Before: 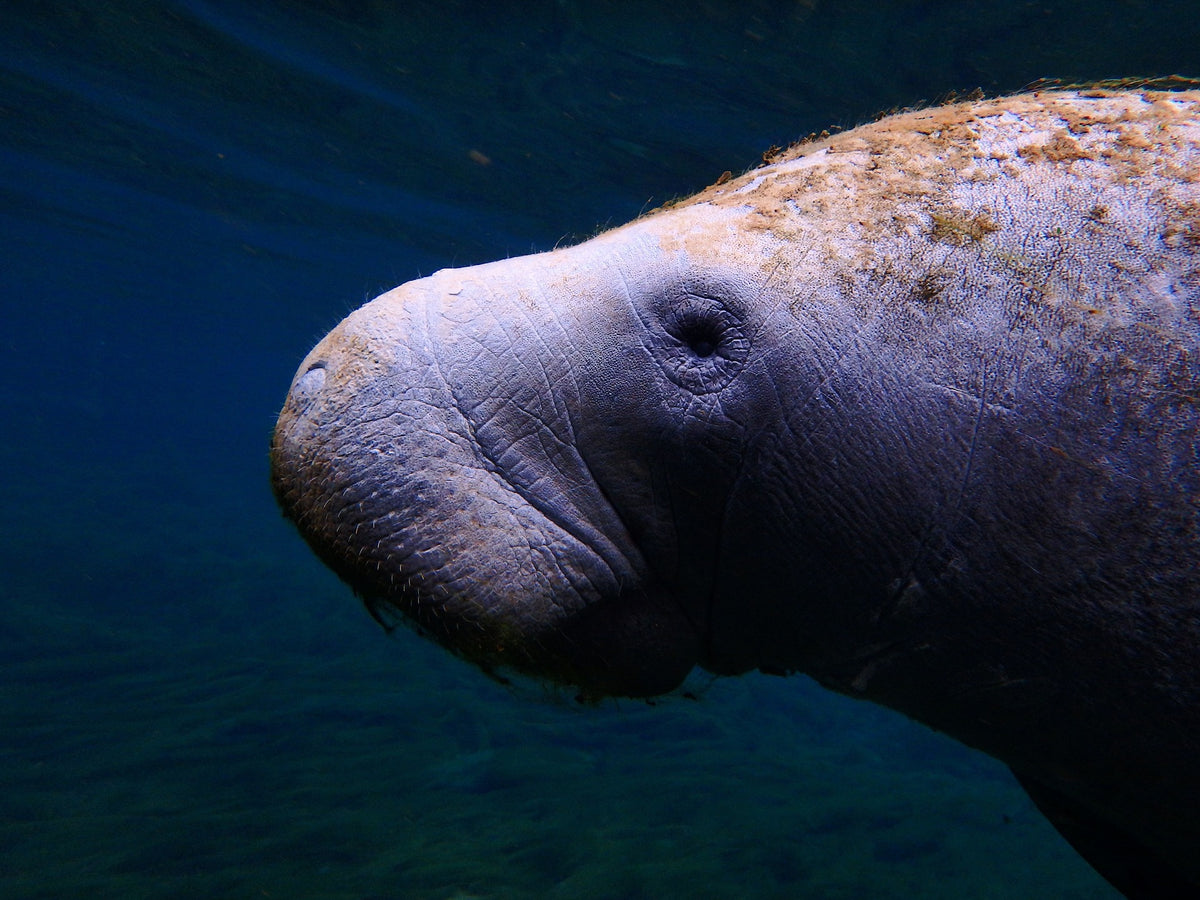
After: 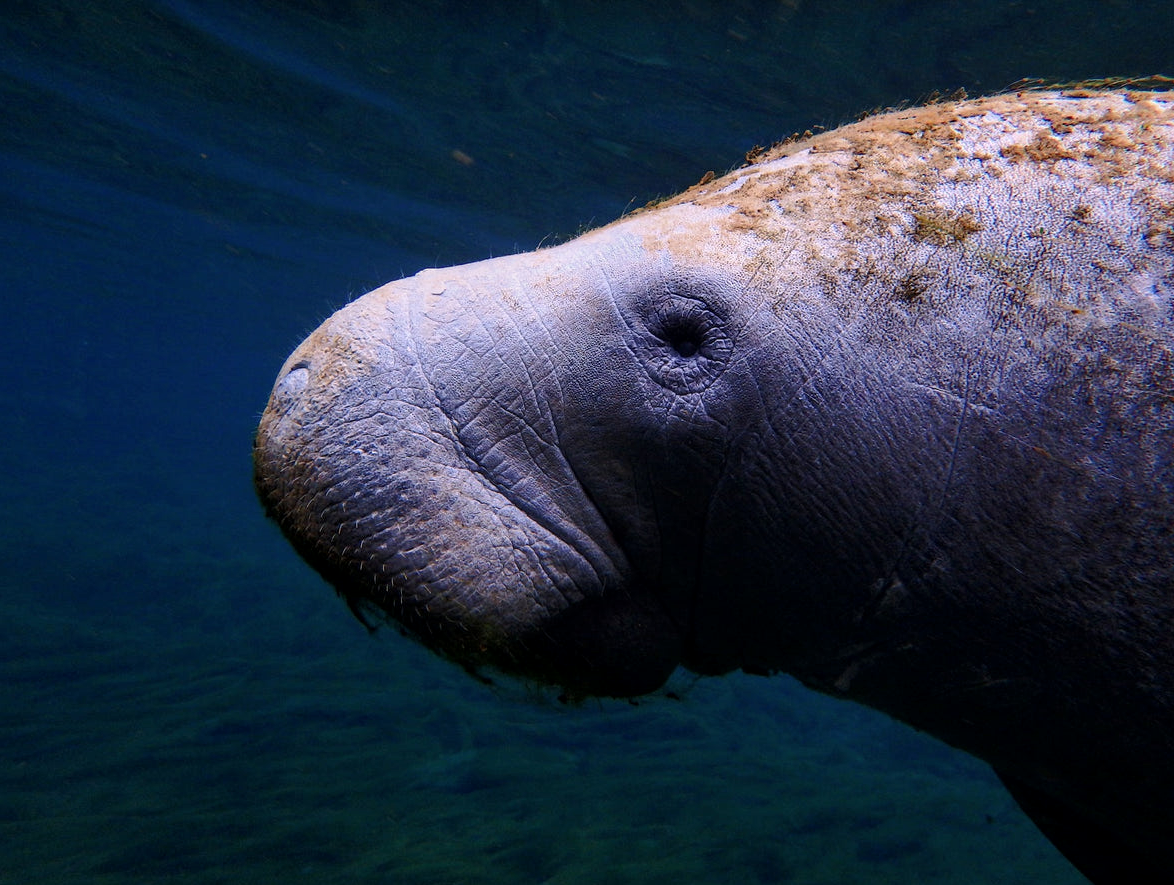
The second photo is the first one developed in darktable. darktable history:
crop and rotate: left 1.433%, right 0.715%, bottom 1.662%
local contrast: on, module defaults
